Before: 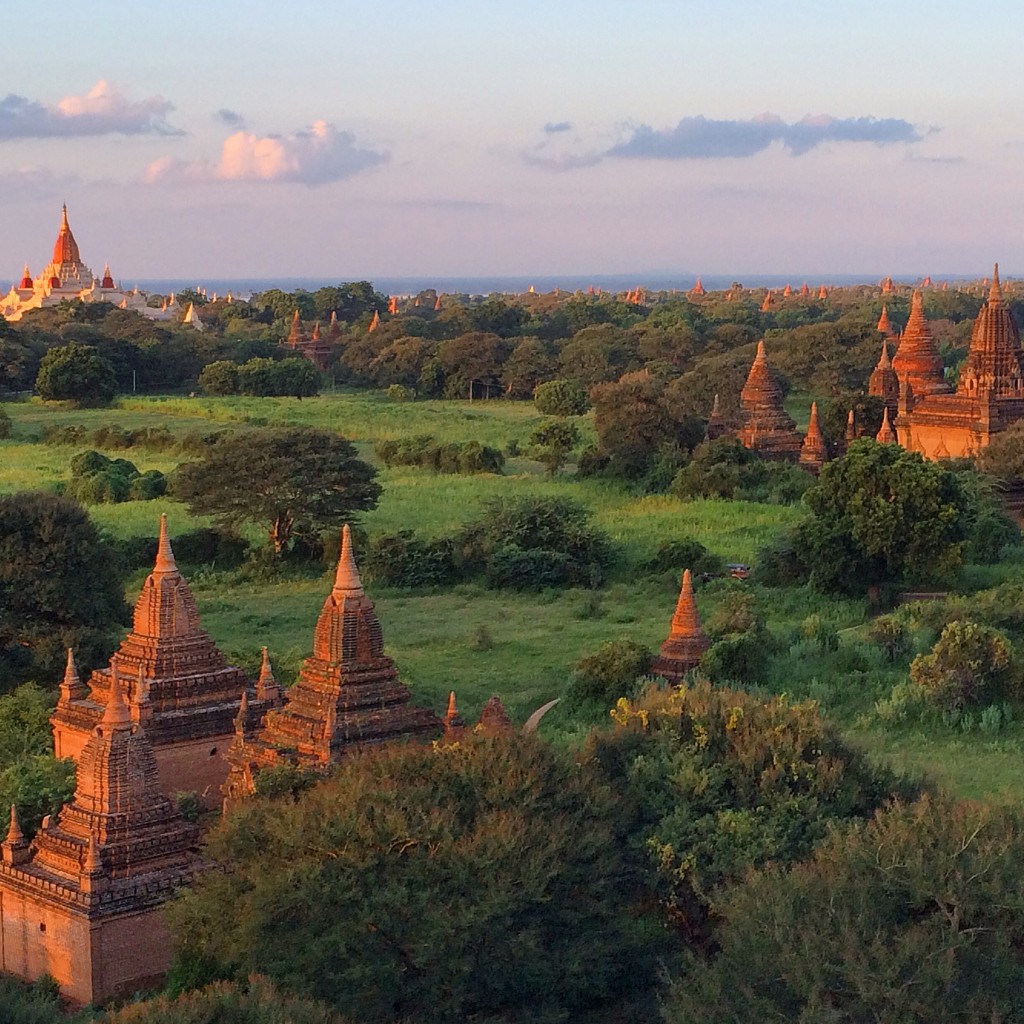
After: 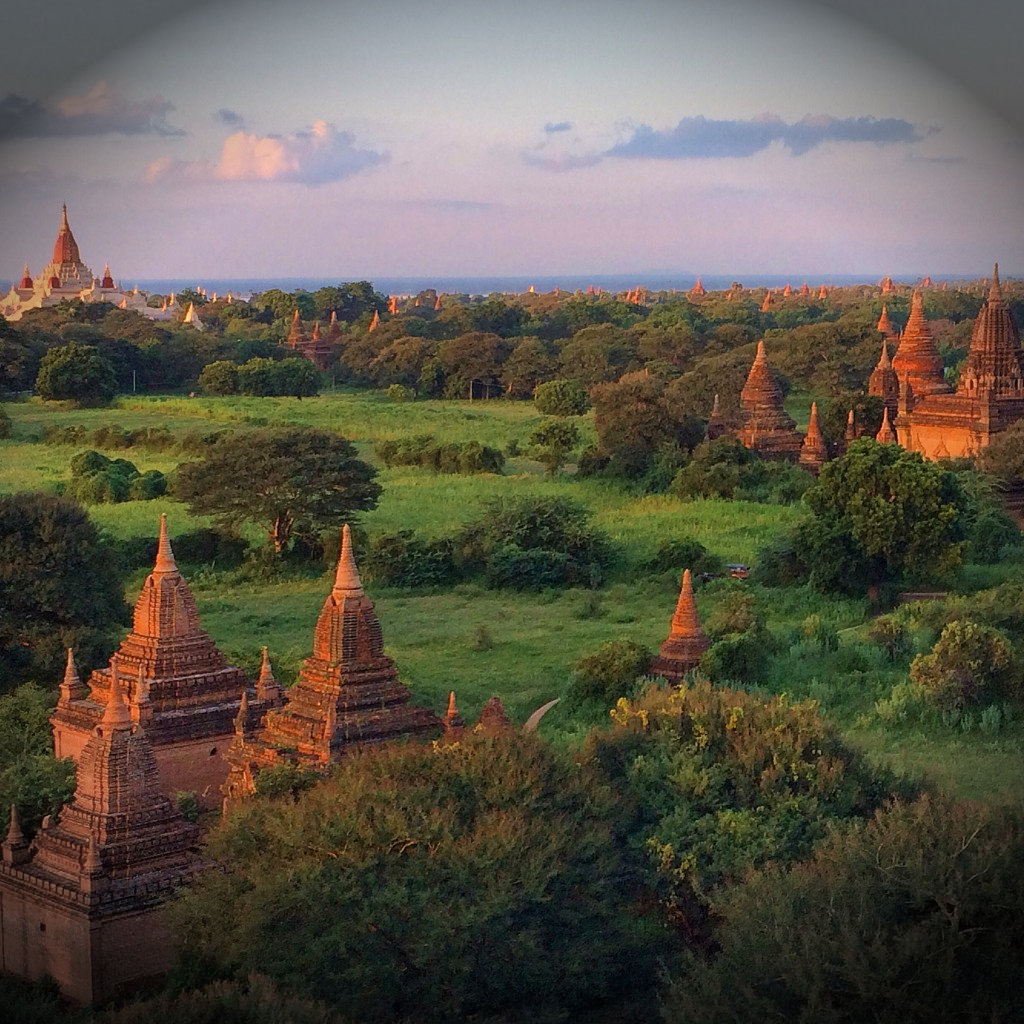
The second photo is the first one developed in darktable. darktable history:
vignetting: fall-off start 88.9%, fall-off radius 43.68%, brightness -0.855, width/height ratio 1.155
velvia: strength 29.01%
